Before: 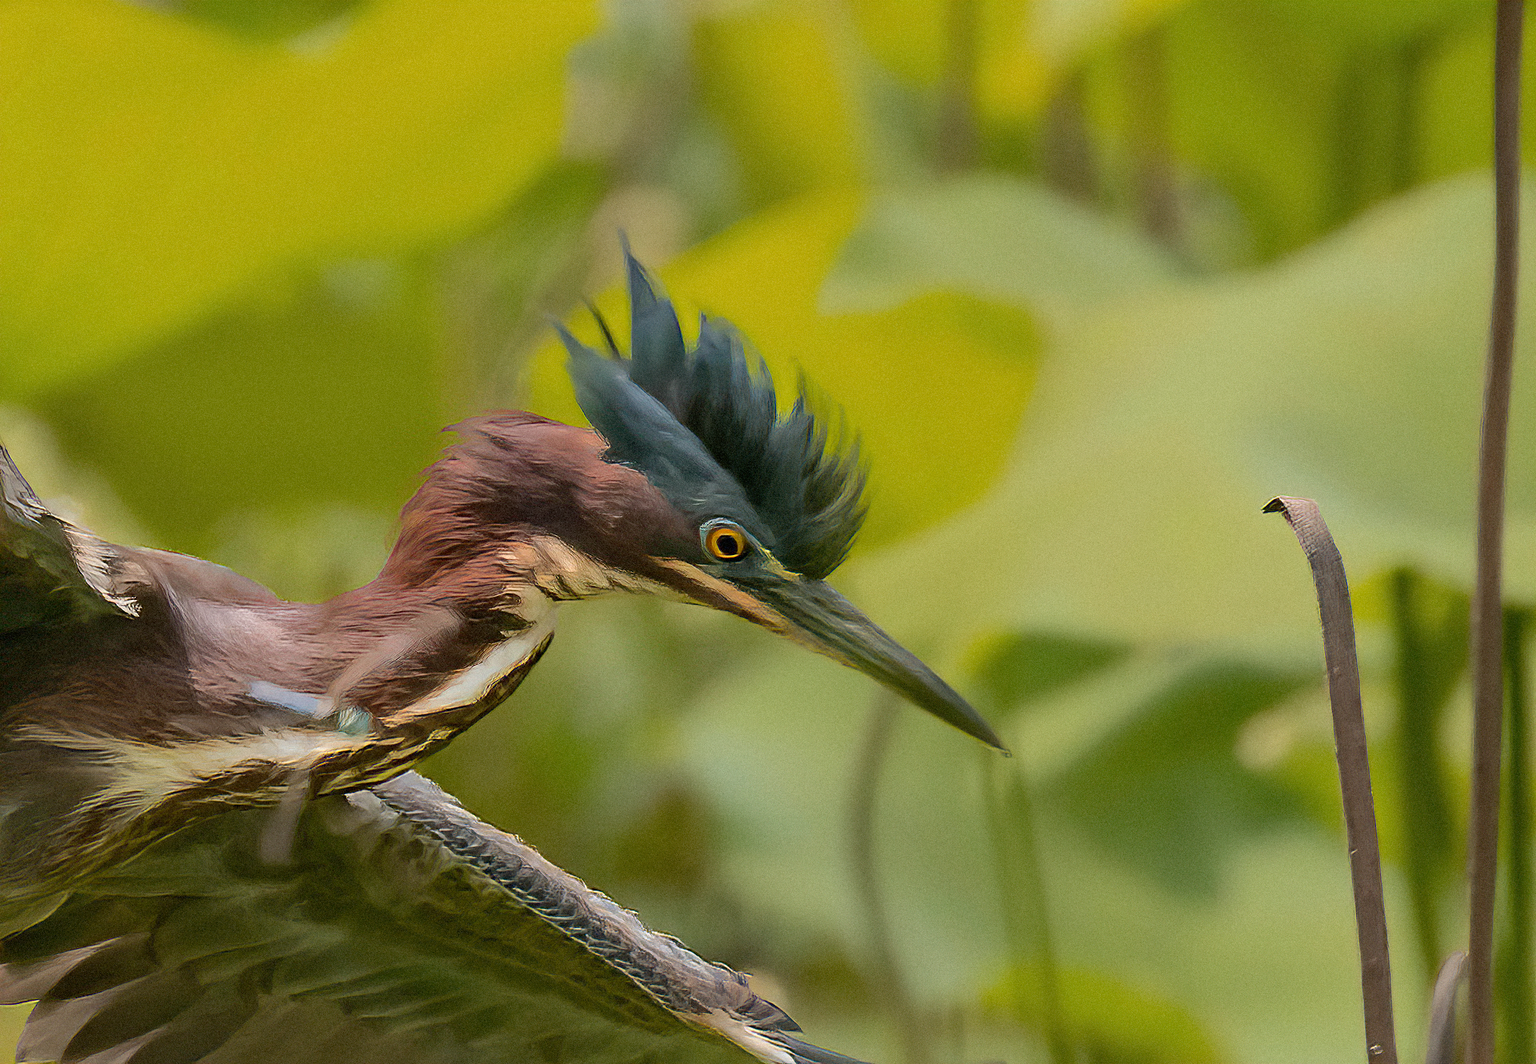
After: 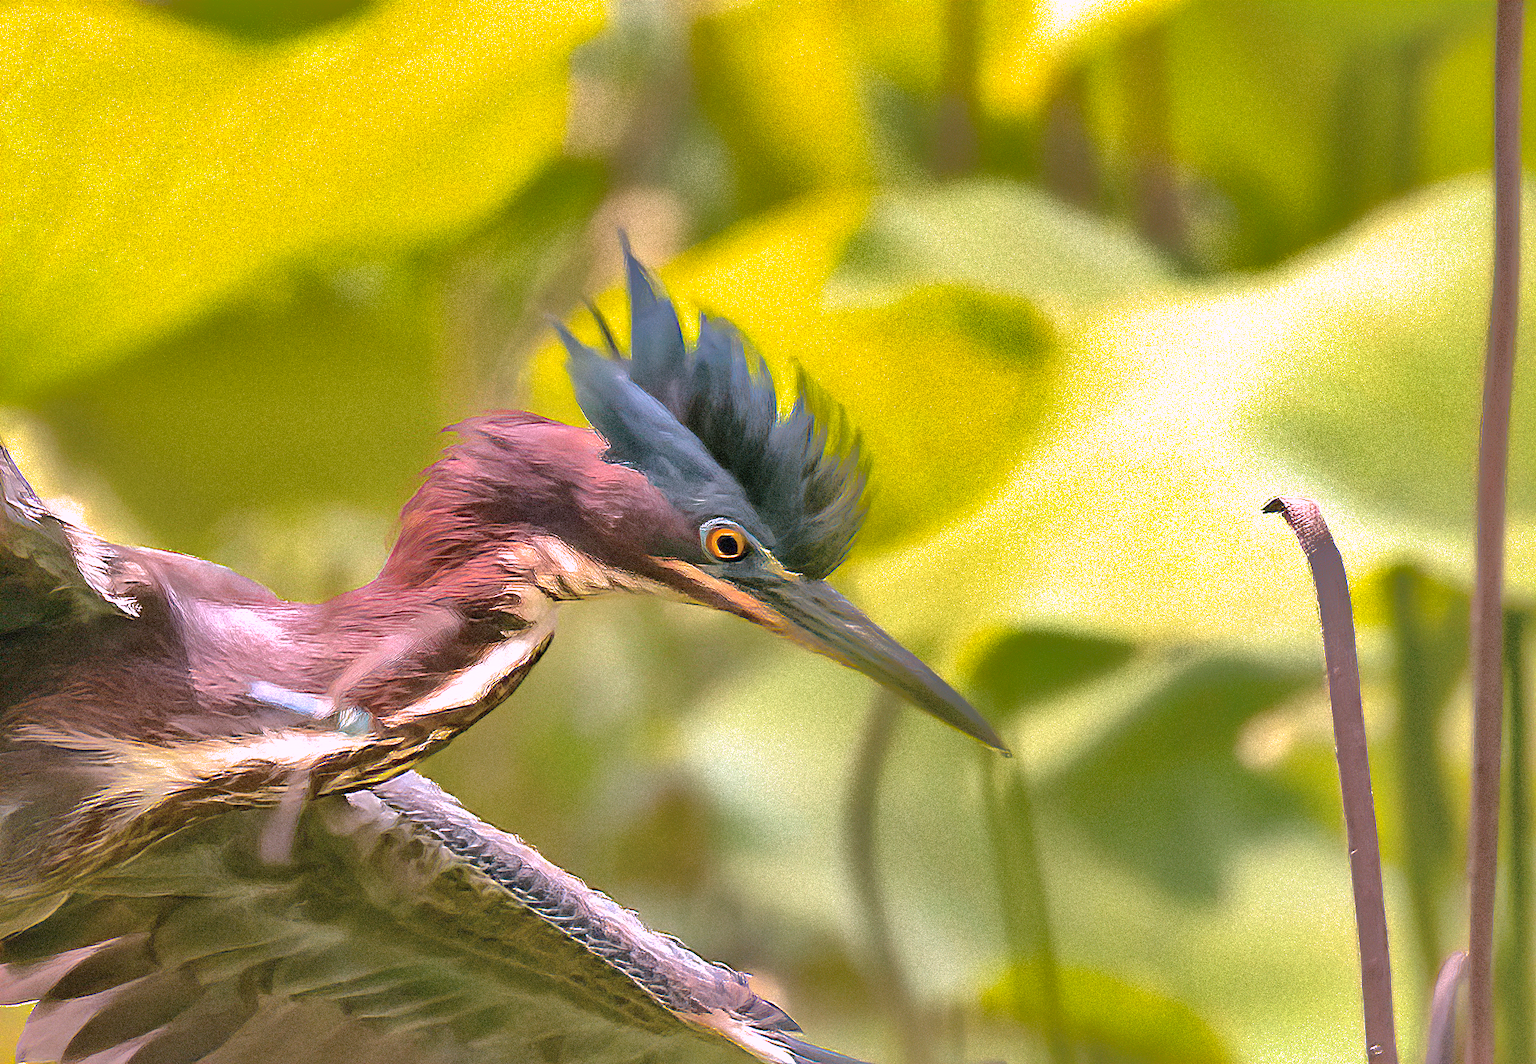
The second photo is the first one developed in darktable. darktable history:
color correction: highlights a* 15.46, highlights b* -20.56
exposure: black level correction 0, exposure 1.2 EV, compensate highlight preservation false
shadows and highlights: shadows 25, highlights -70
